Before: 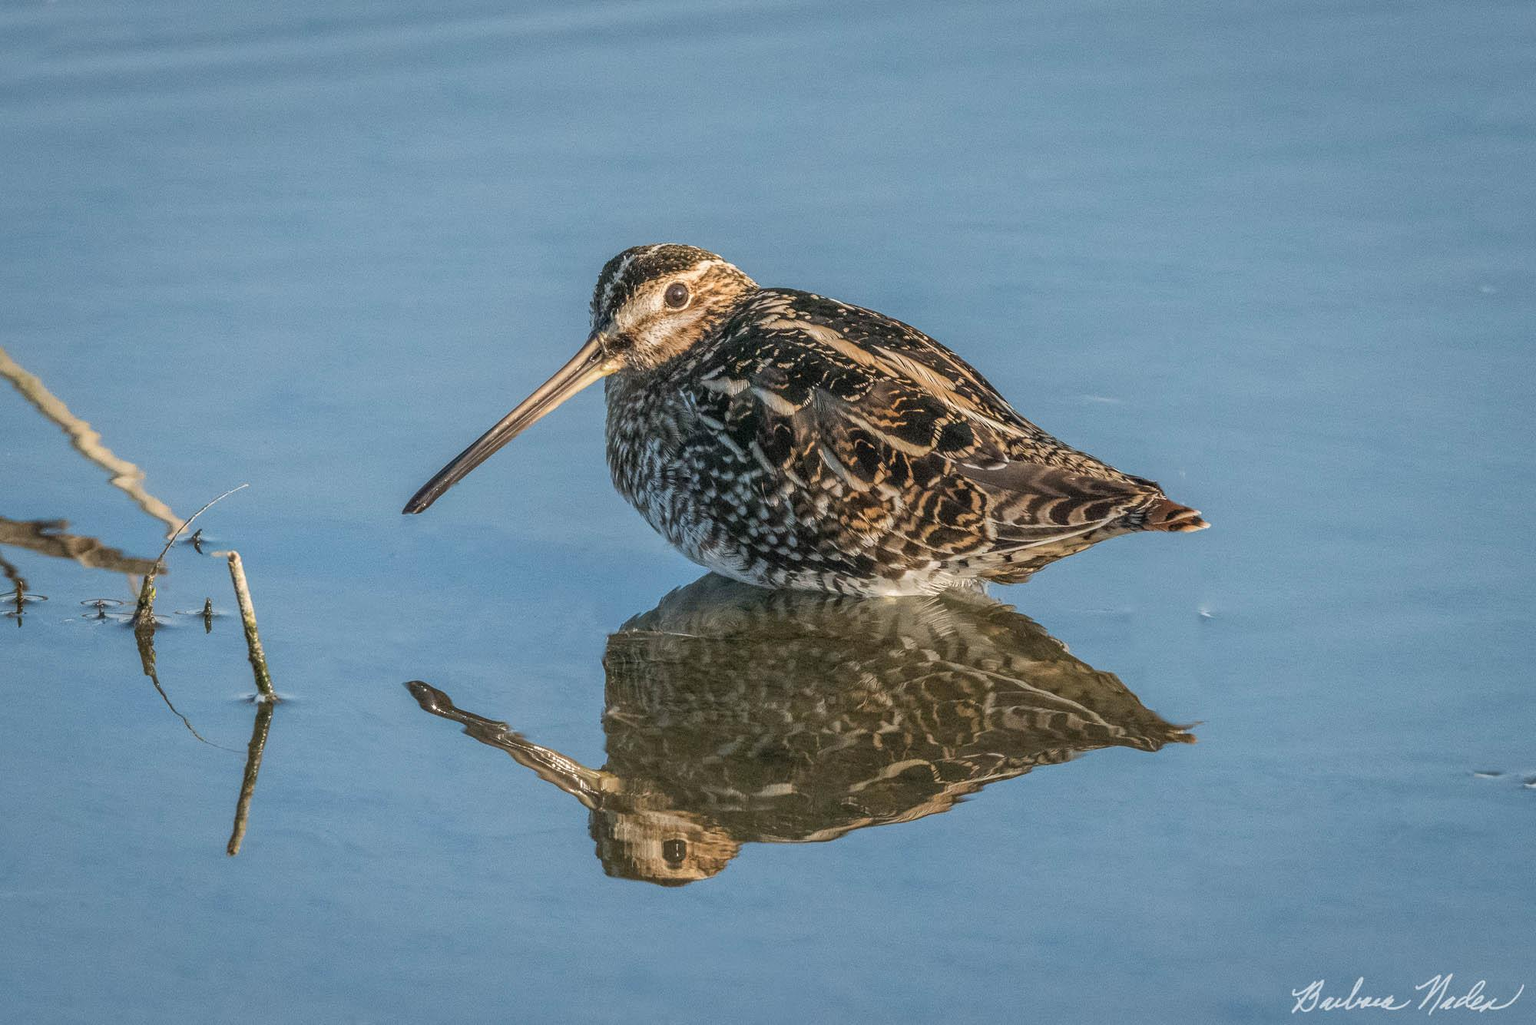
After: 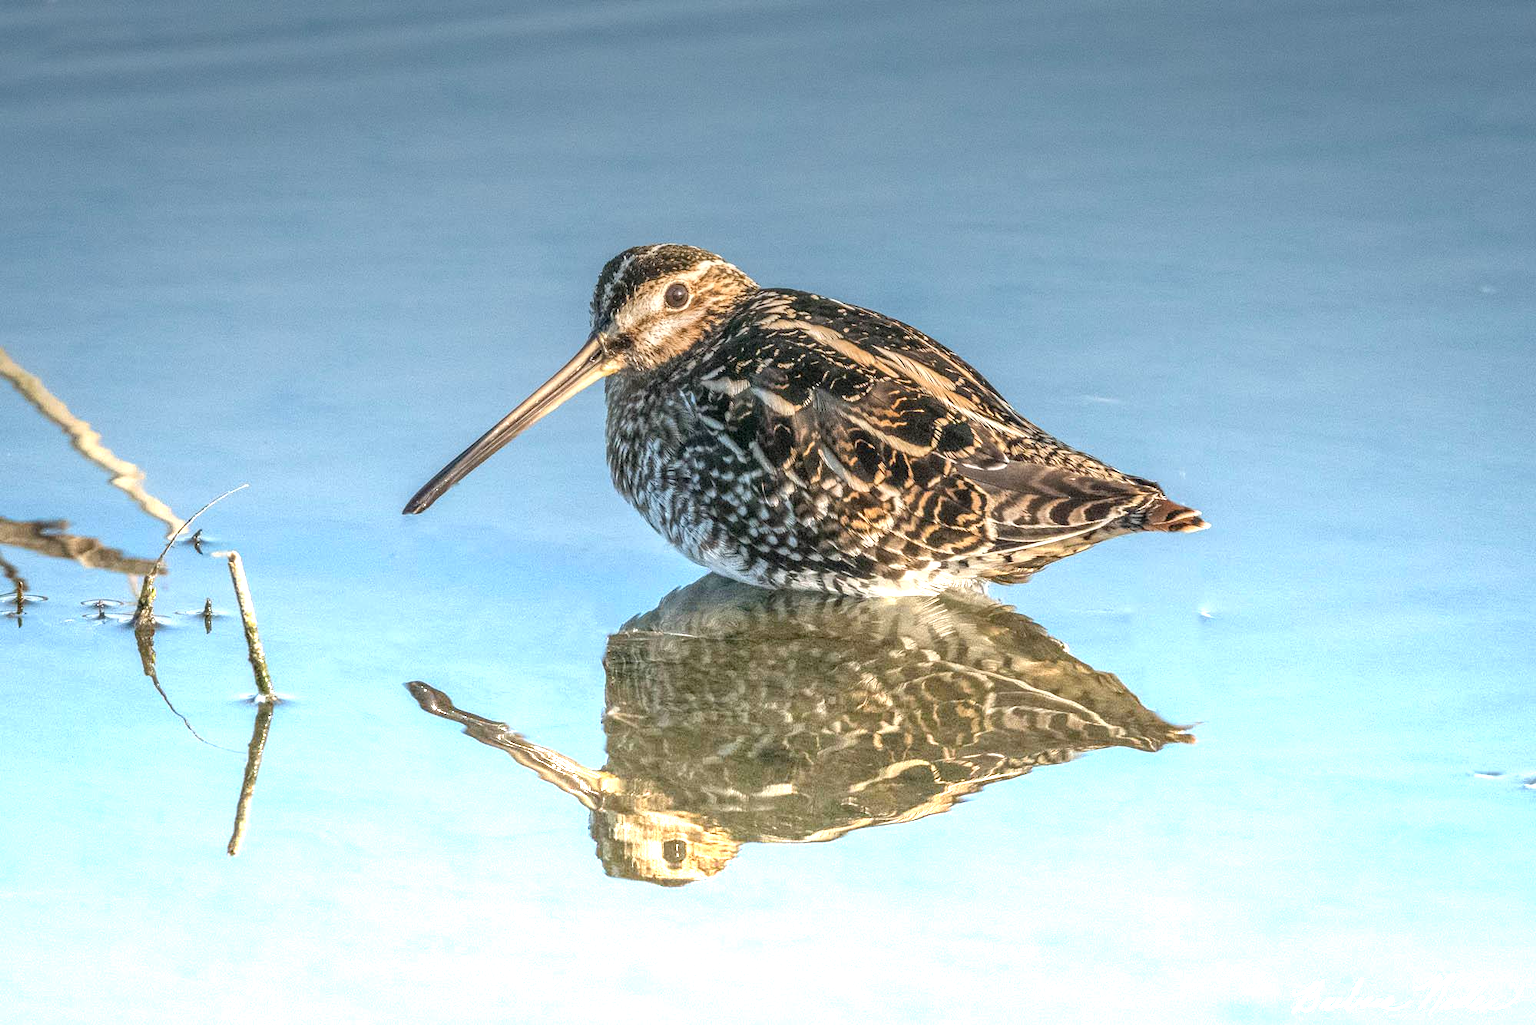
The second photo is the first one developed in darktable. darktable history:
graduated density: density -3.9 EV
exposure: black level correction 0.001, exposure -0.2 EV, compensate highlight preservation false
